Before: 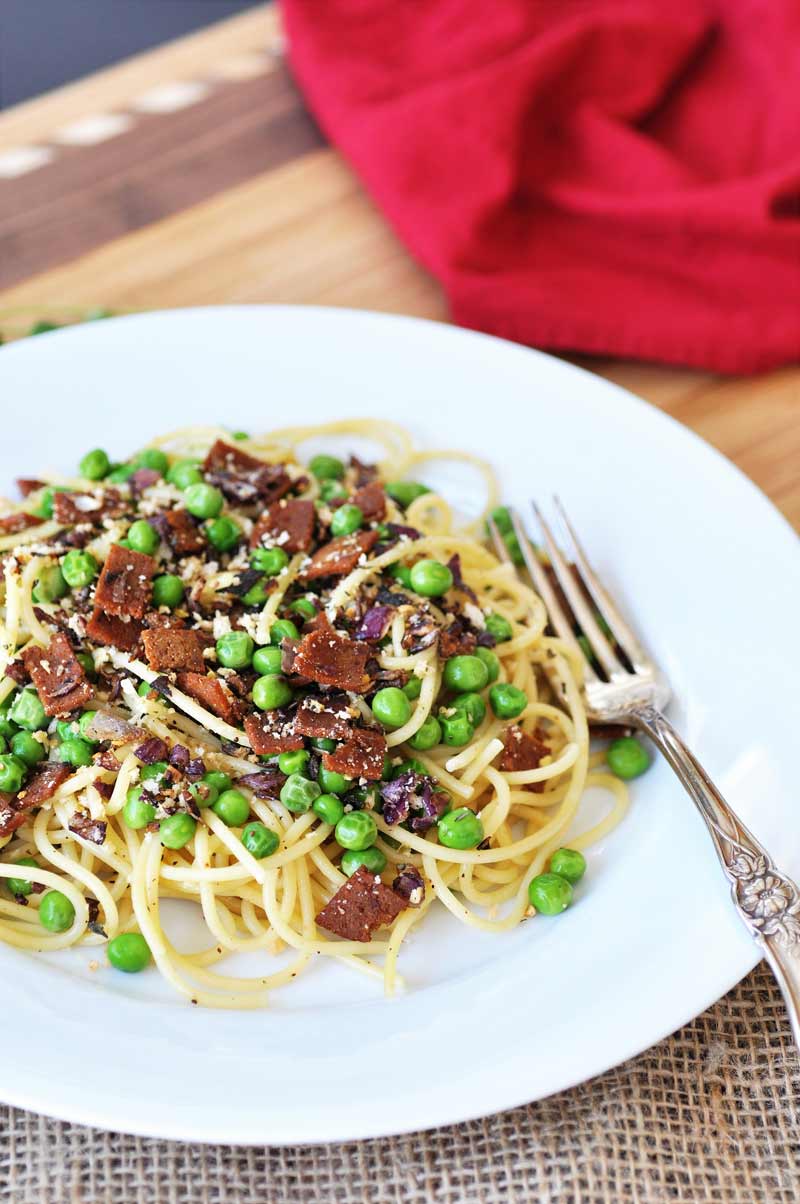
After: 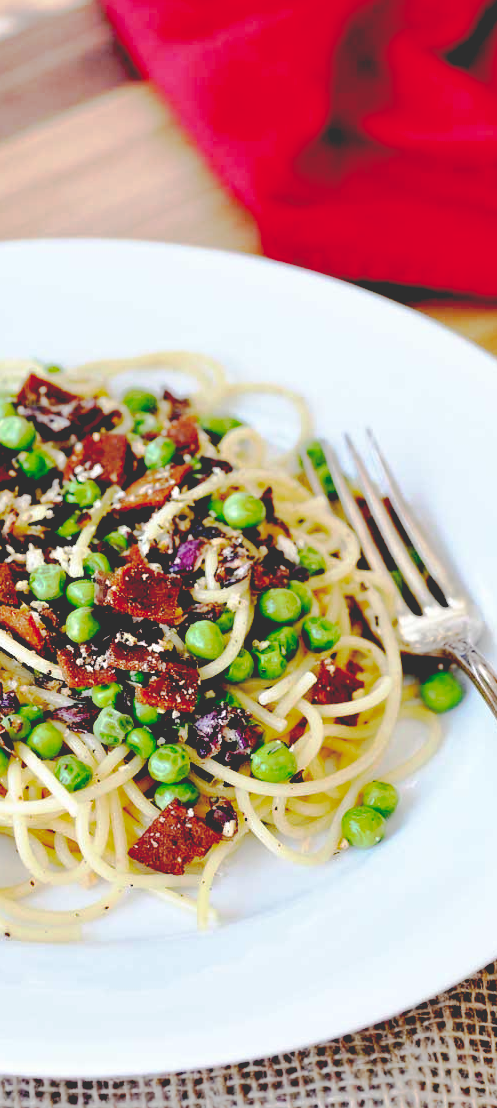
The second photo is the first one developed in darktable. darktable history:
crop and rotate: left 23.413%, top 5.626%, right 14.395%, bottom 2.324%
exposure: black level correction 0.002, exposure -0.103 EV, compensate highlight preservation false
contrast brightness saturation: saturation -0.068
base curve: curves: ch0 [(0.065, 0.026) (0.236, 0.358) (0.53, 0.546) (0.777, 0.841) (0.924, 0.992)], preserve colors none
